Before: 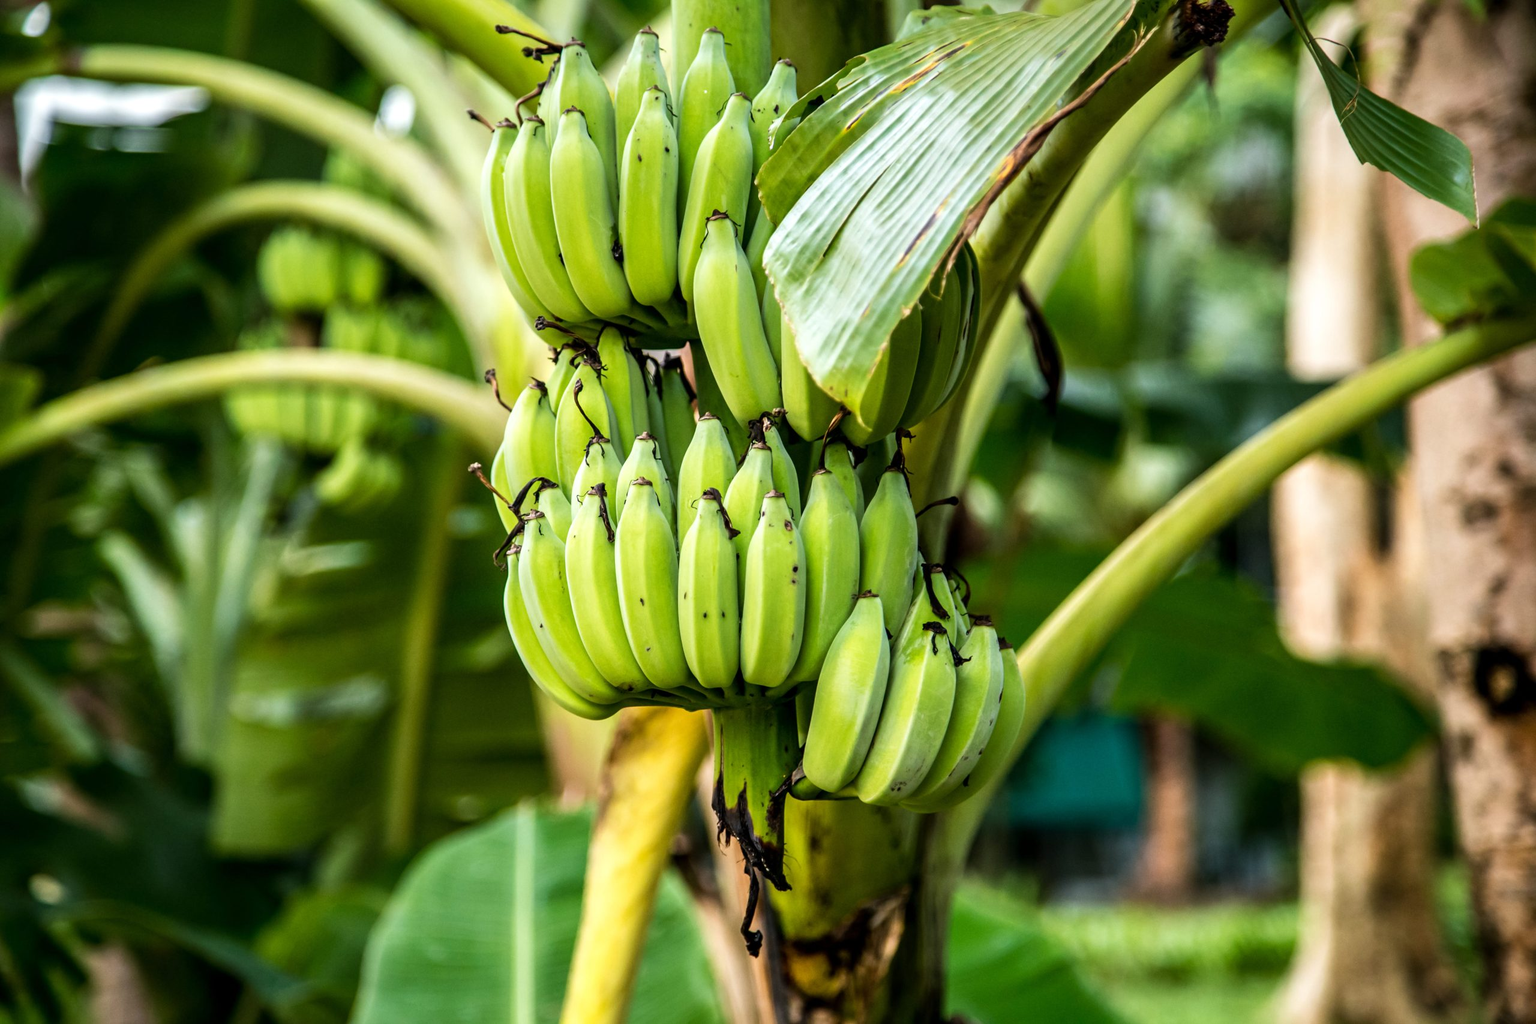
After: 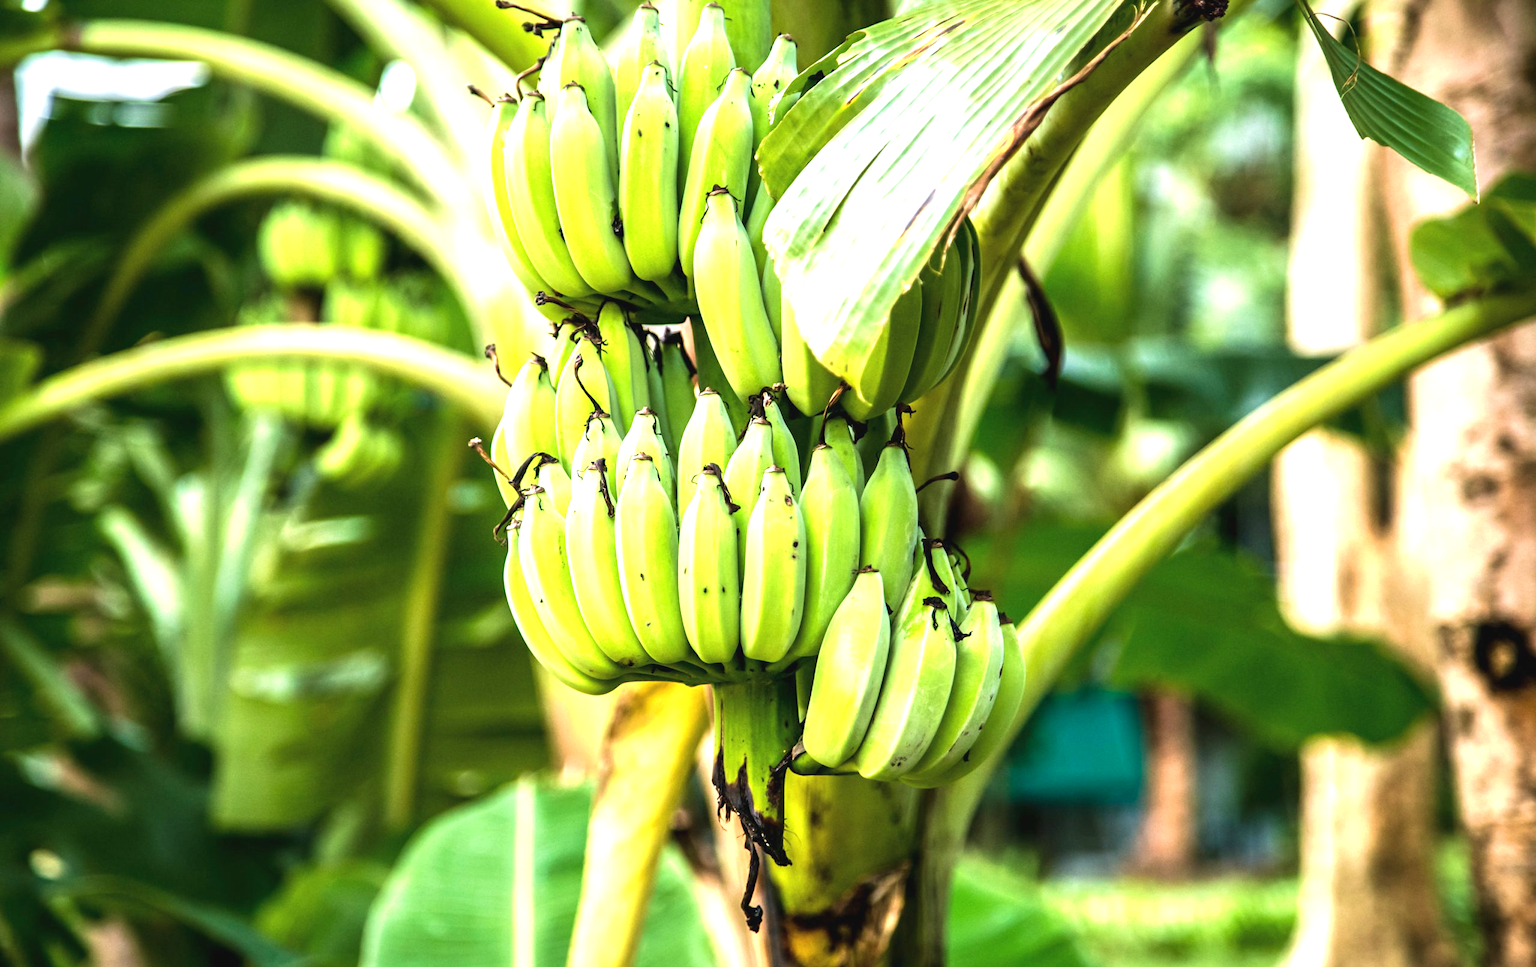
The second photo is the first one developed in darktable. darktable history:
crop and rotate: top 2.479%, bottom 3.018%
tone equalizer: on, module defaults
exposure: black level correction -0.002, exposure 1.115 EV, compensate highlight preservation false
velvia: on, module defaults
